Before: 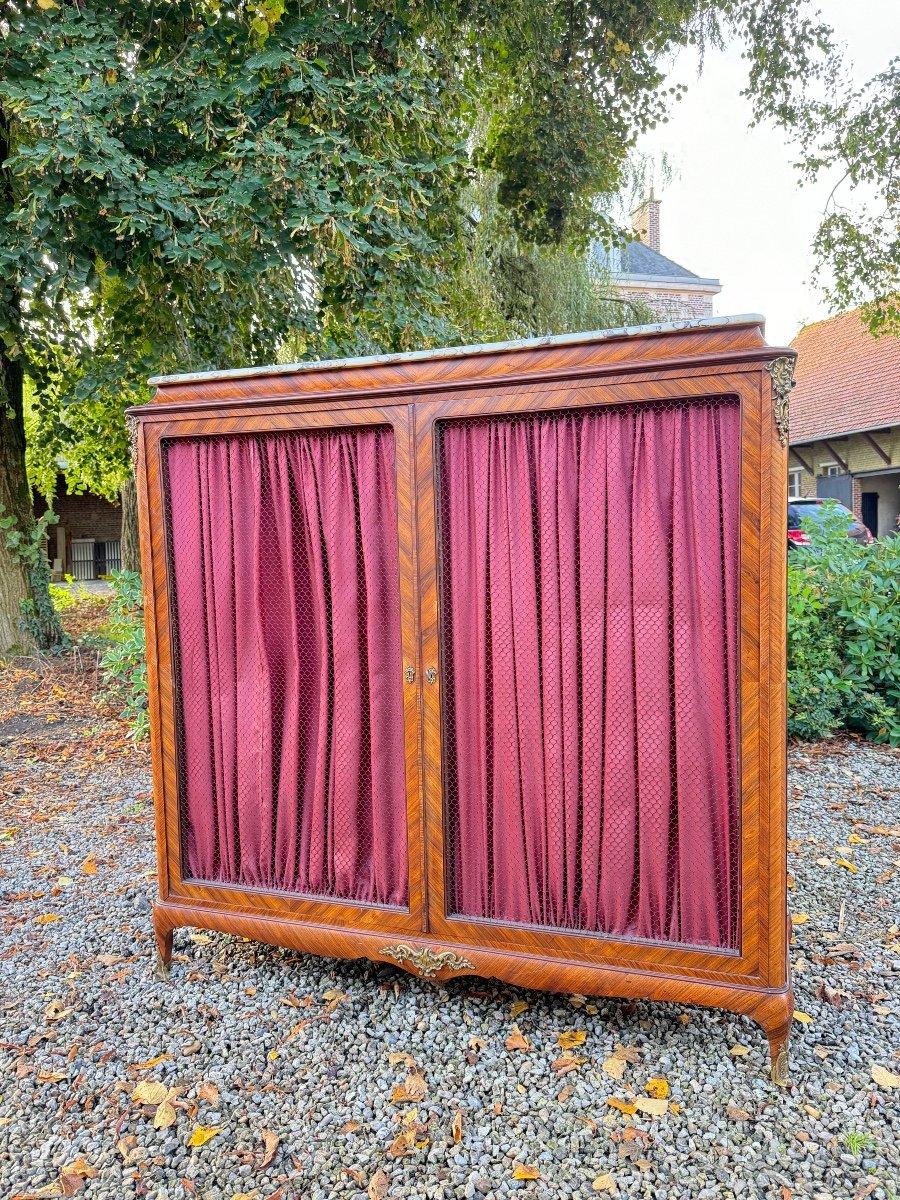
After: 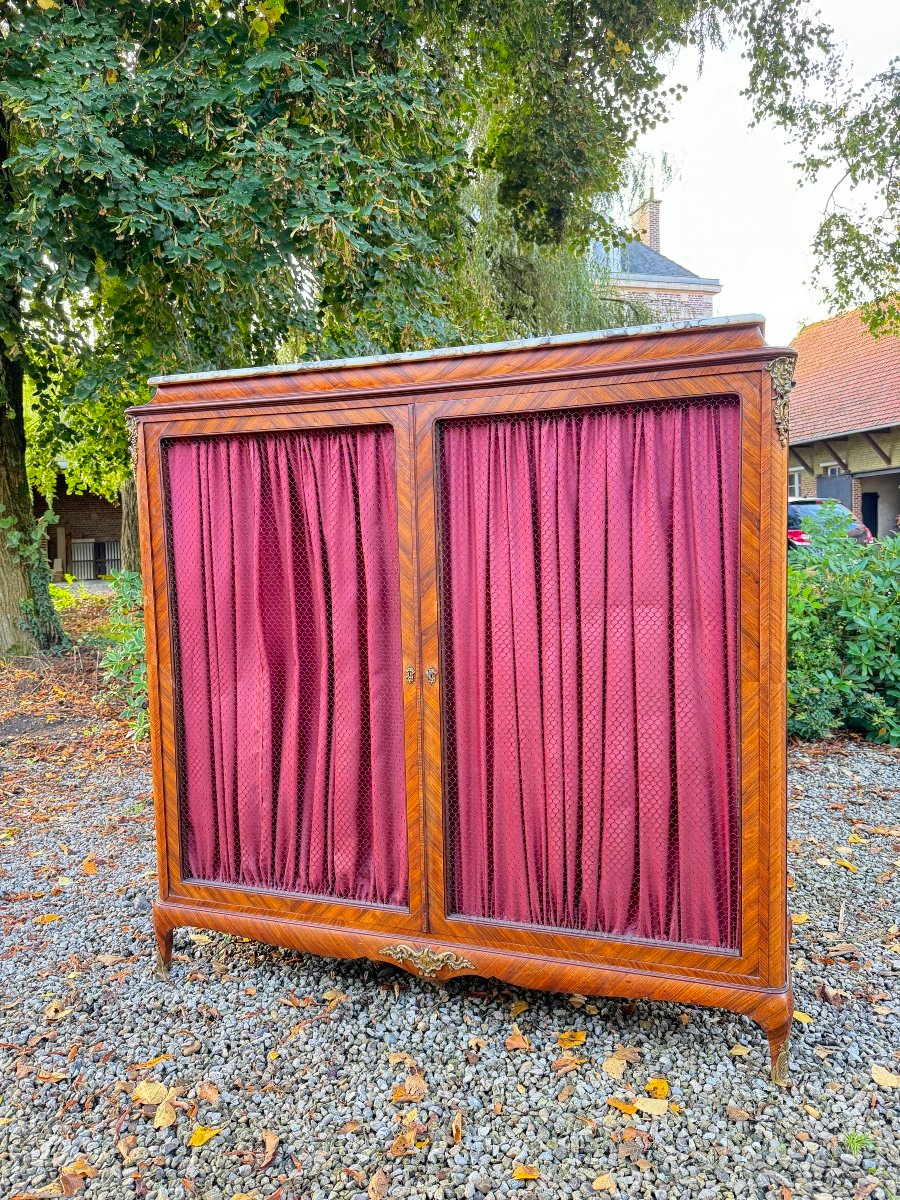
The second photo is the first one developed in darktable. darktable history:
contrast brightness saturation: saturation 0.13
